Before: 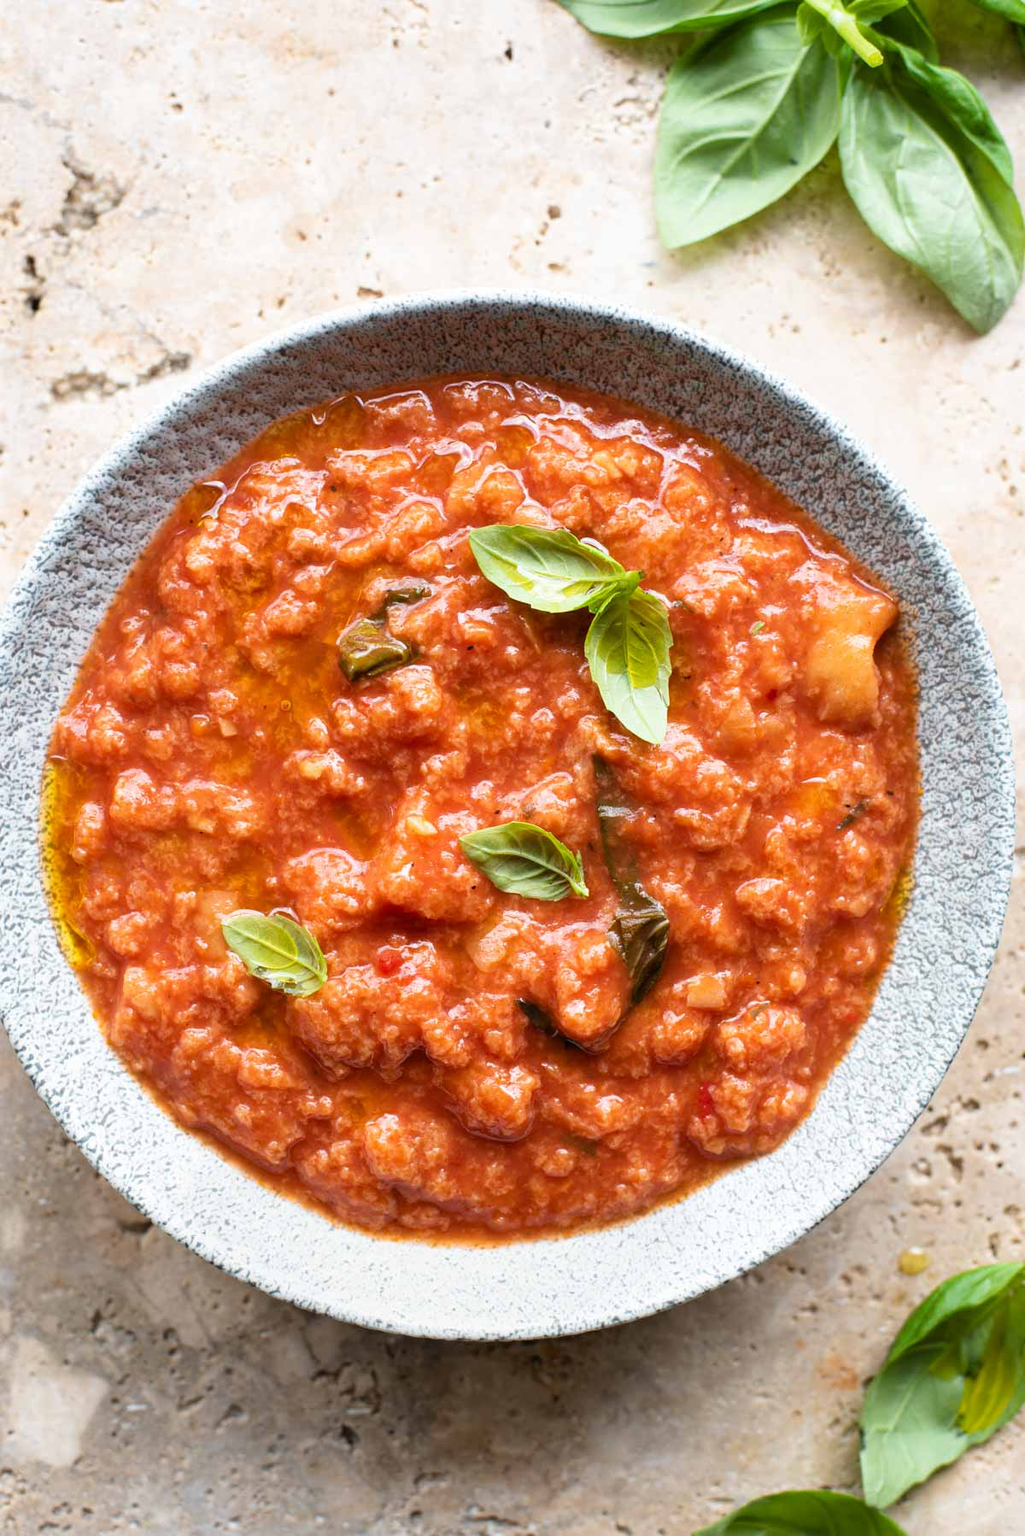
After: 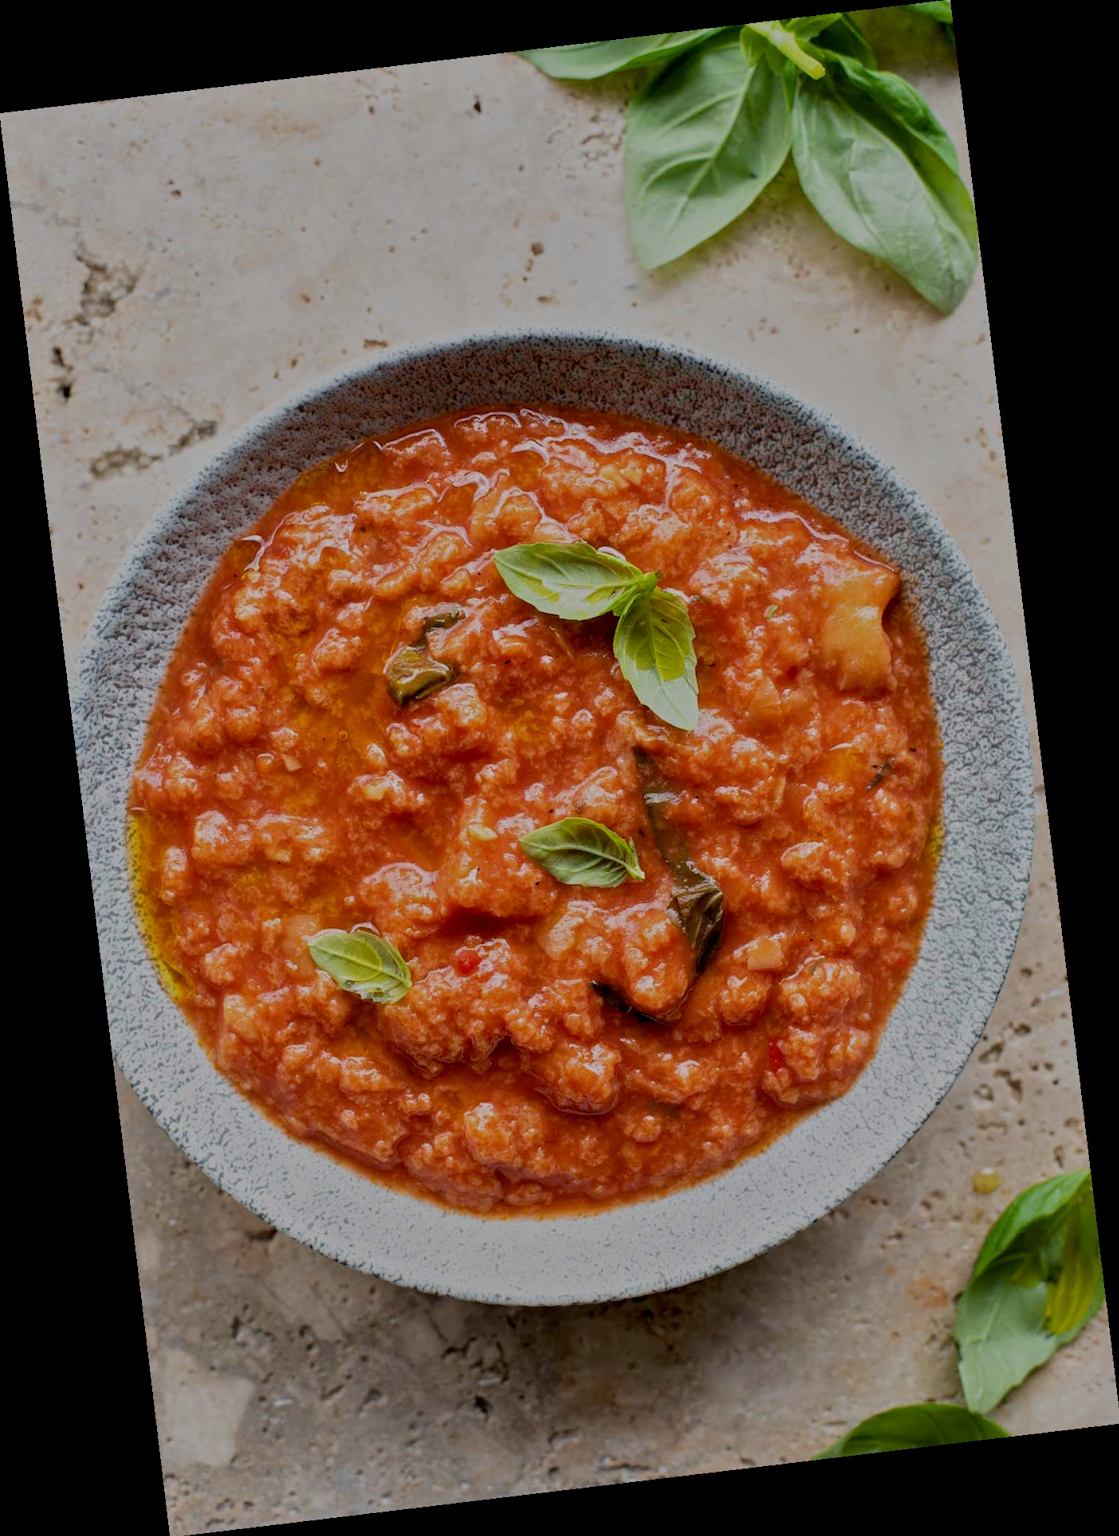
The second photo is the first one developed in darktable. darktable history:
tone equalizer: -8 EV -0.002 EV, -7 EV 0.005 EV, -6 EV -0.008 EV, -5 EV 0.007 EV, -4 EV -0.042 EV, -3 EV -0.233 EV, -2 EV -0.662 EV, -1 EV -0.983 EV, +0 EV -0.969 EV, smoothing diameter 2%, edges refinement/feathering 20, mask exposure compensation -1.57 EV, filter diffusion 5
rotate and perspective: rotation -6.83°, automatic cropping off
exposure: black level correction 0.009, exposure -0.637 EV, compensate highlight preservation false
